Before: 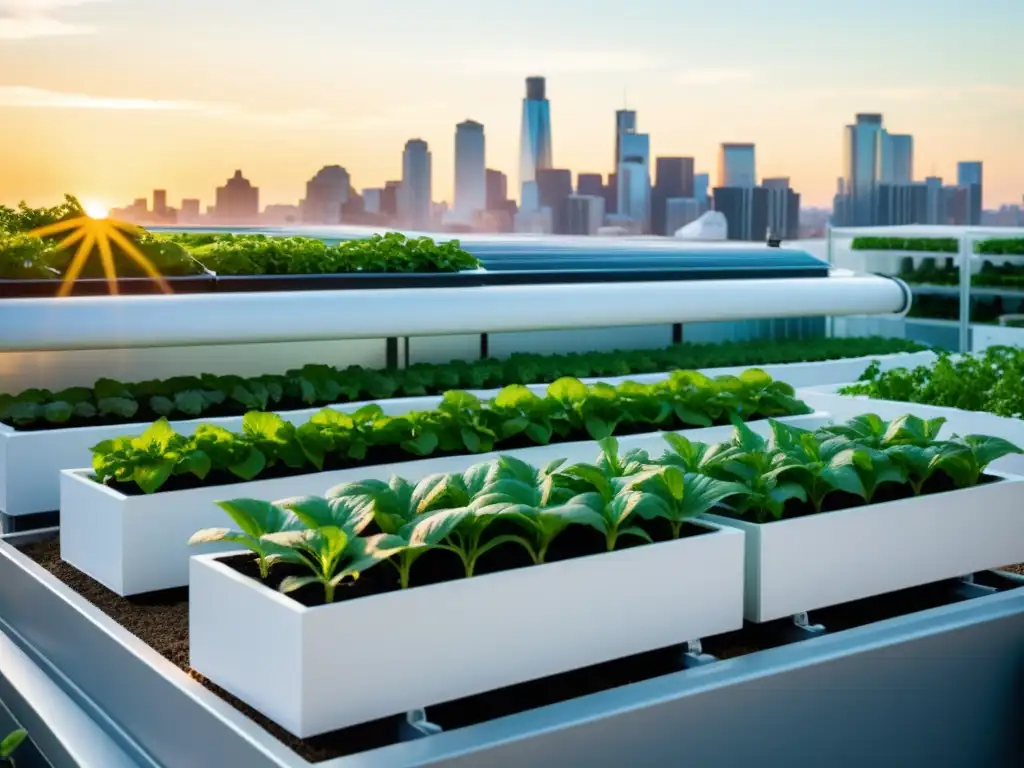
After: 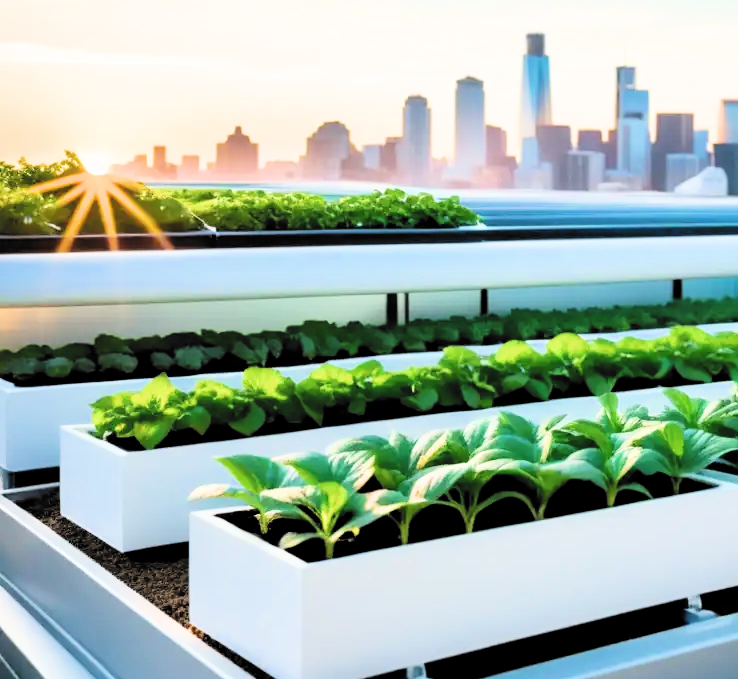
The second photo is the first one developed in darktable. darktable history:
exposure: black level correction 0, exposure 1.105 EV, compensate highlight preservation false
crop: top 5.739%, right 27.856%, bottom 5.76%
contrast brightness saturation: saturation -0.036
filmic rgb: black relative exposure -5.09 EV, white relative exposure 3.99 EV, threshold 5.98 EV, hardness 2.9, contrast 1.301, highlights saturation mix -28.91%, color science v6 (2022), enable highlight reconstruction true
